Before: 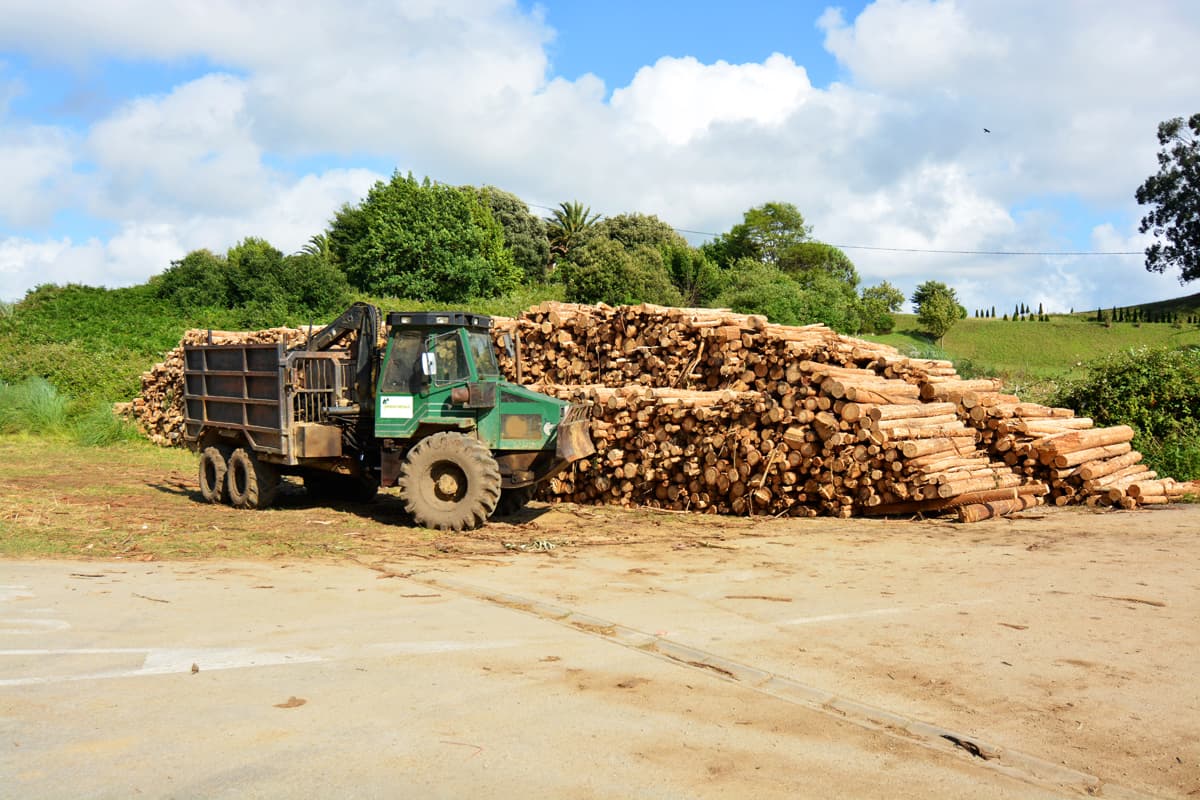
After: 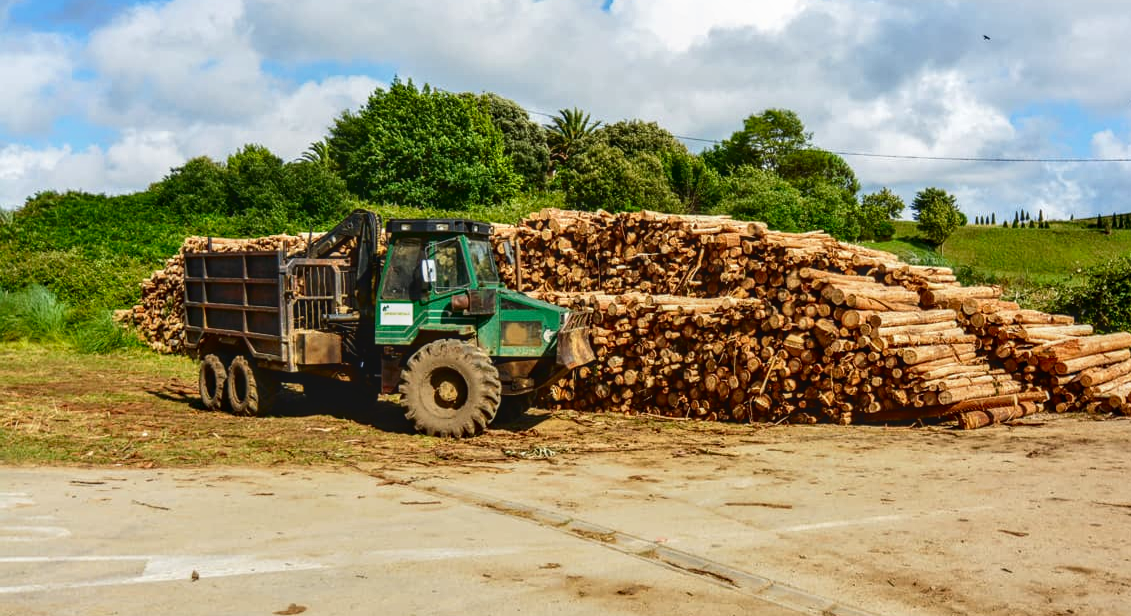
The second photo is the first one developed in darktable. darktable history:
crop and rotate: angle 0.03°, top 11.643%, right 5.651%, bottom 11.189%
contrast brightness saturation: contrast 0.13, brightness -0.24, saturation 0.14
local contrast: highlights 0%, shadows 0%, detail 133%
